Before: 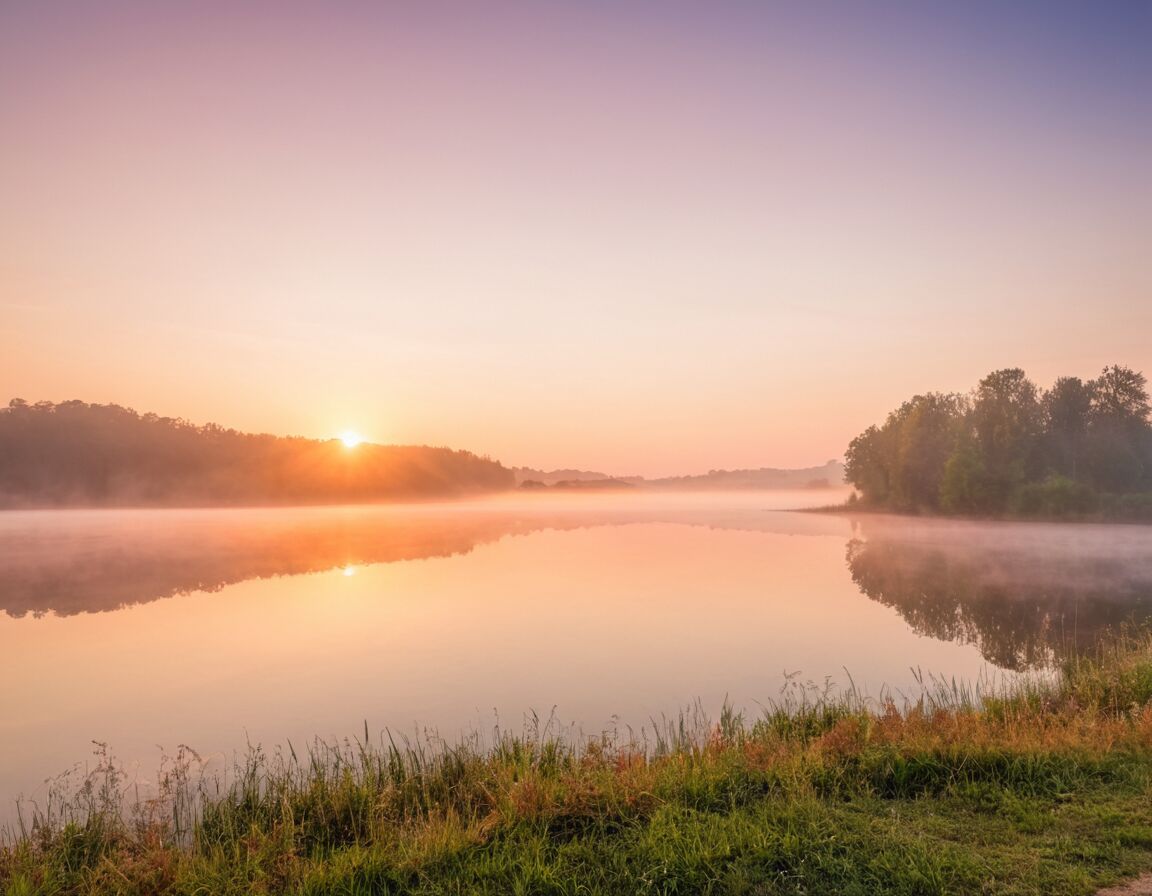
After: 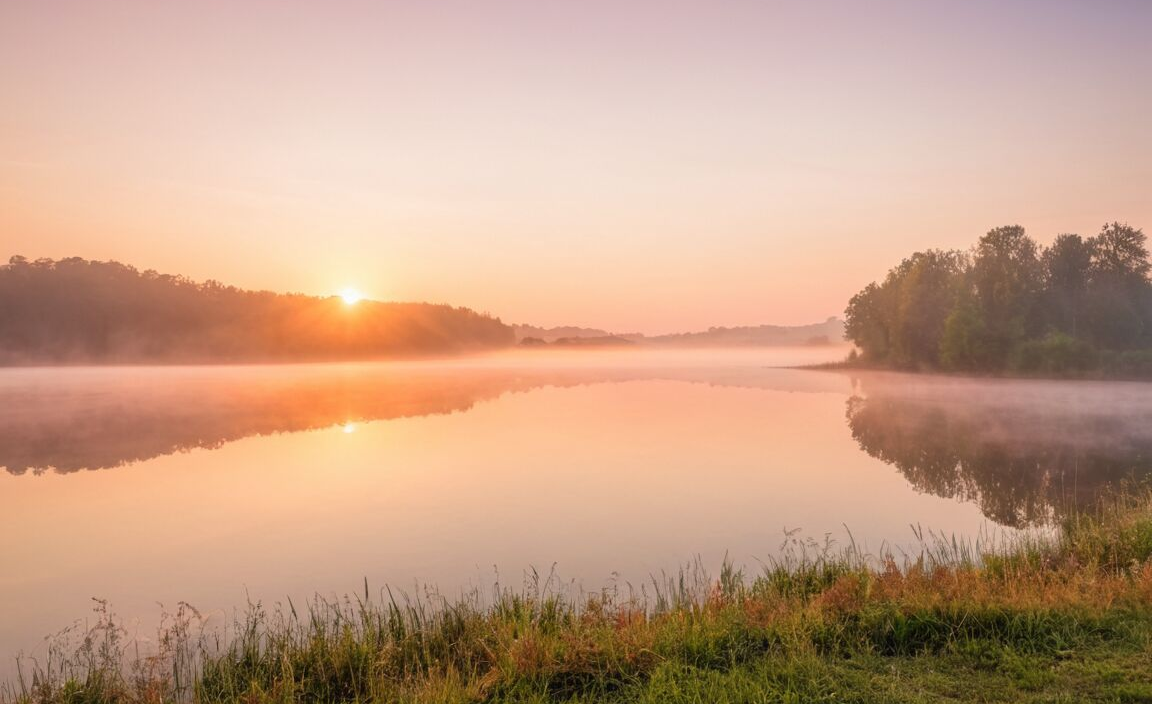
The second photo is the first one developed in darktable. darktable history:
crop and rotate: top 16%, bottom 5.332%
